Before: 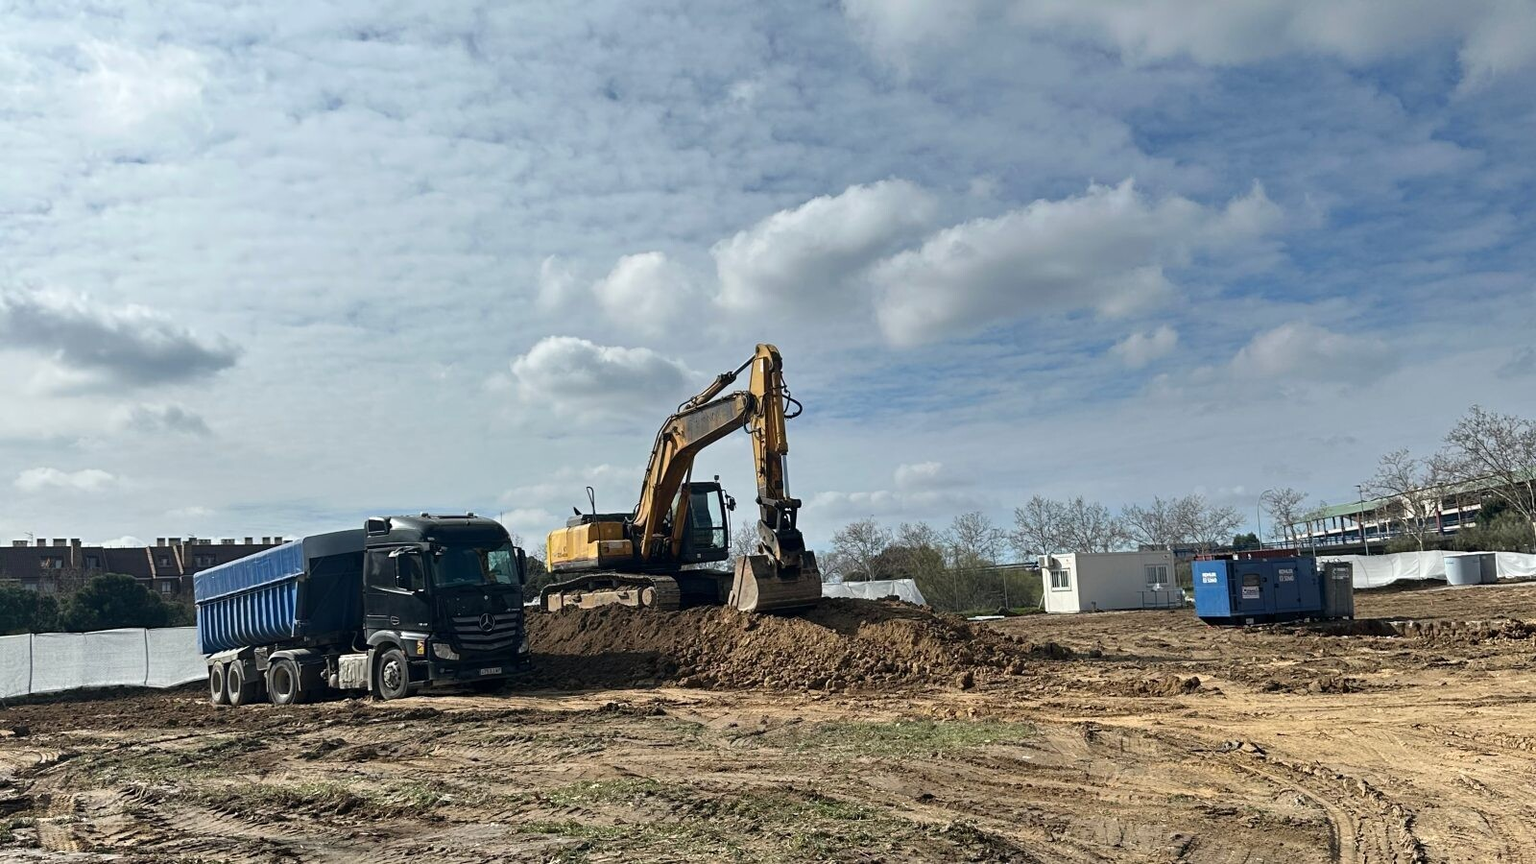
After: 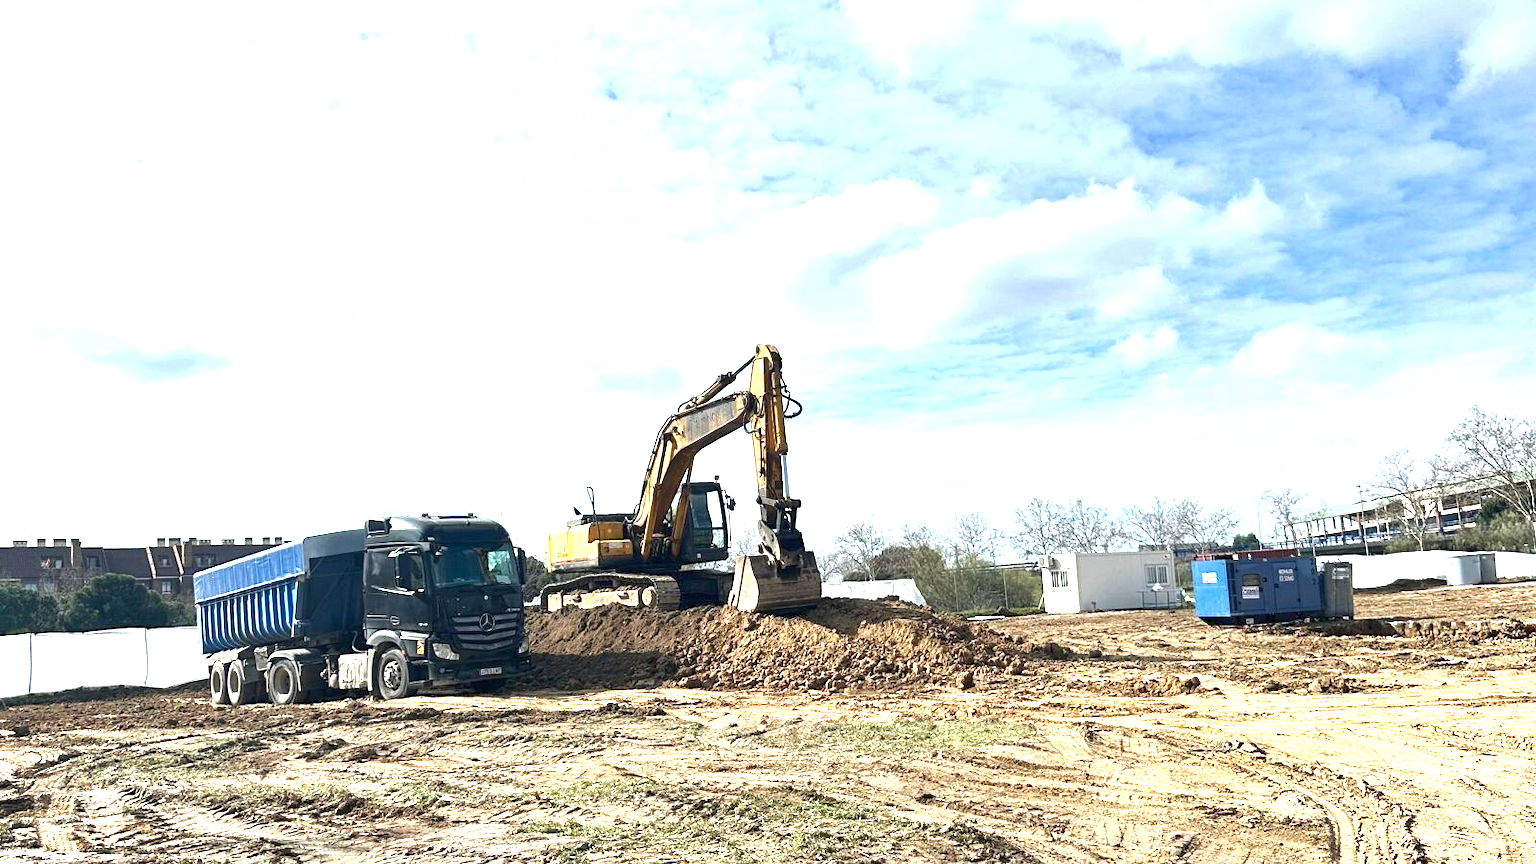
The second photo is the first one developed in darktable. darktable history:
exposure: black level correction 0, exposure 1.749 EV, compensate exposure bias true, compensate highlight preservation false
shadows and highlights: shadows 20.21, highlights -21.04, soften with gaussian
